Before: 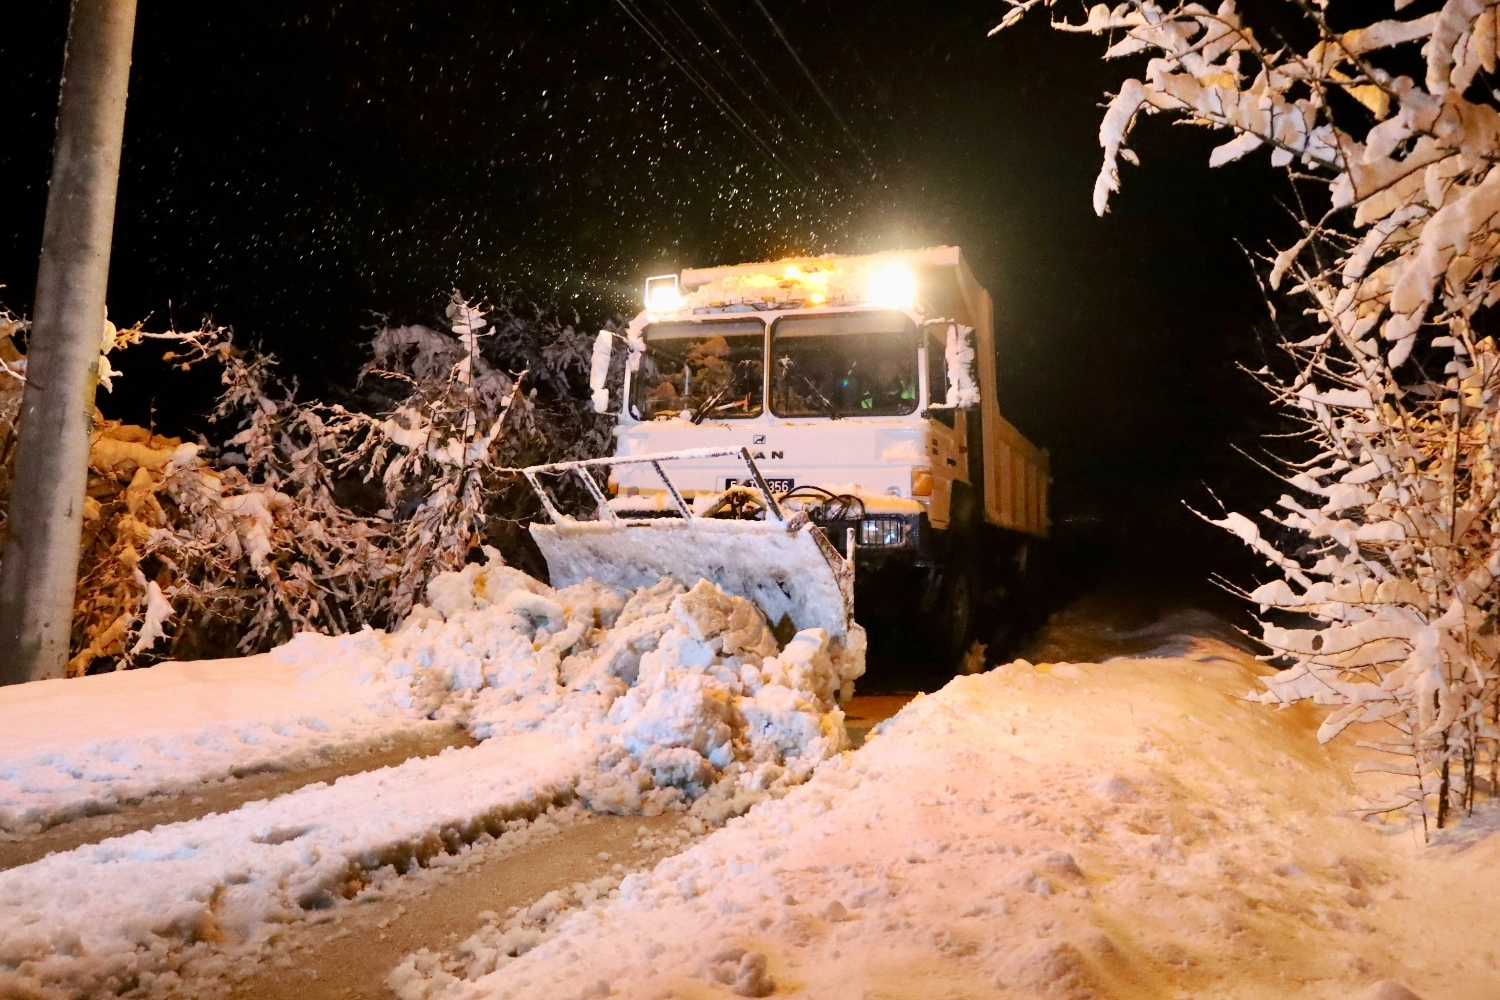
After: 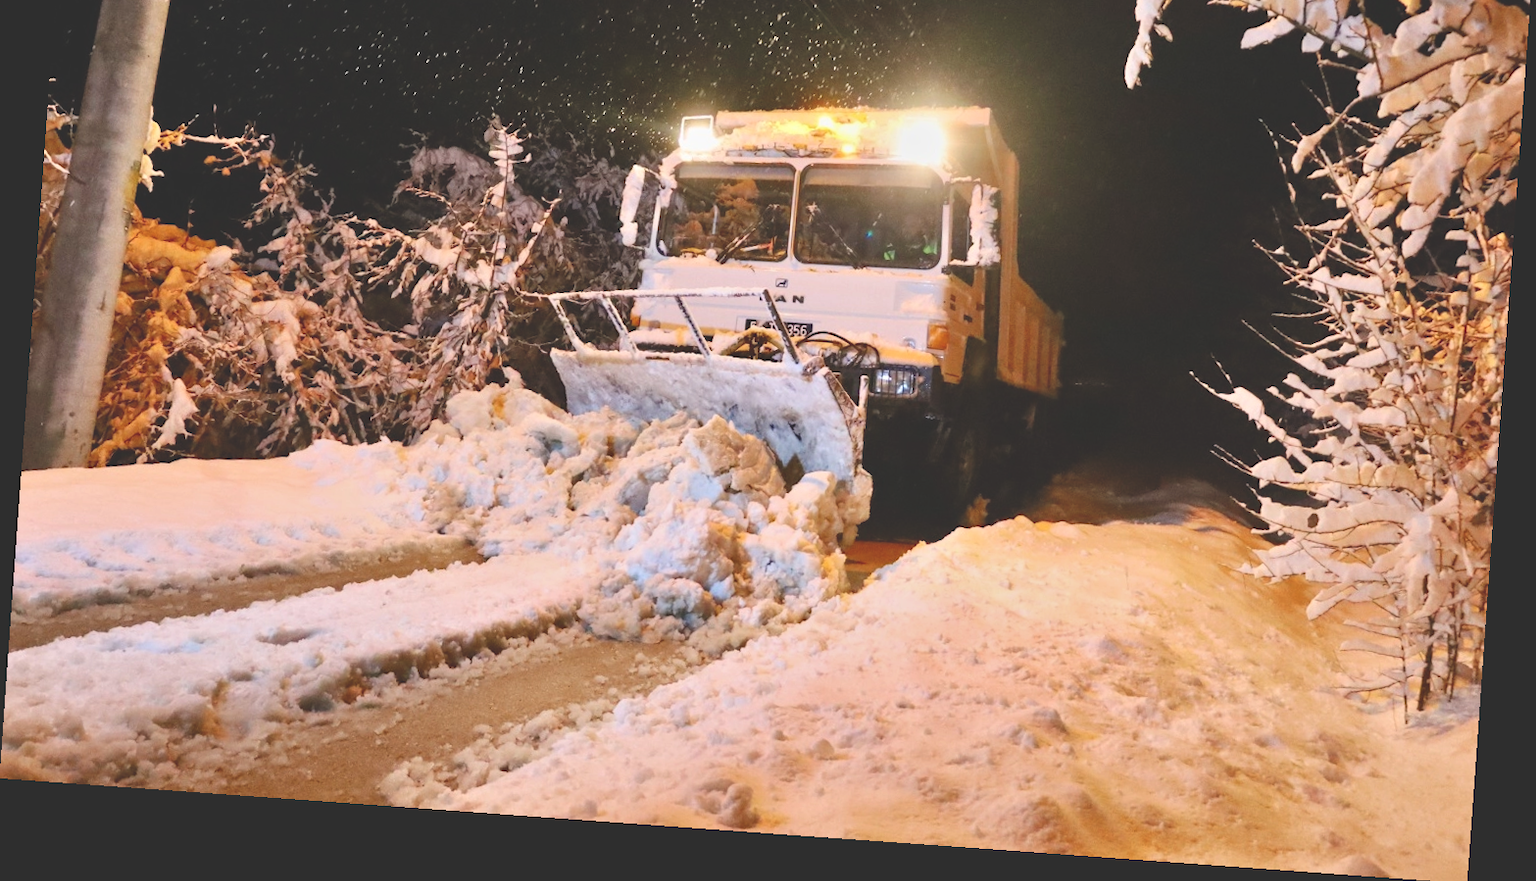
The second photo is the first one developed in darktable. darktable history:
crop and rotate: top 18.507%
tone equalizer: -8 EV 1 EV, -7 EV 1 EV, -6 EV 1 EV, -5 EV 1 EV, -4 EV 1 EV, -3 EV 0.75 EV, -2 EV 0.5 EV, -1 EV 0.25 EV
exposure: black level correction -0.015, exposure -0.125 EV, compensate highlight preservation false
rotate and perspective: rotation 4.1°, automatic cropping off
